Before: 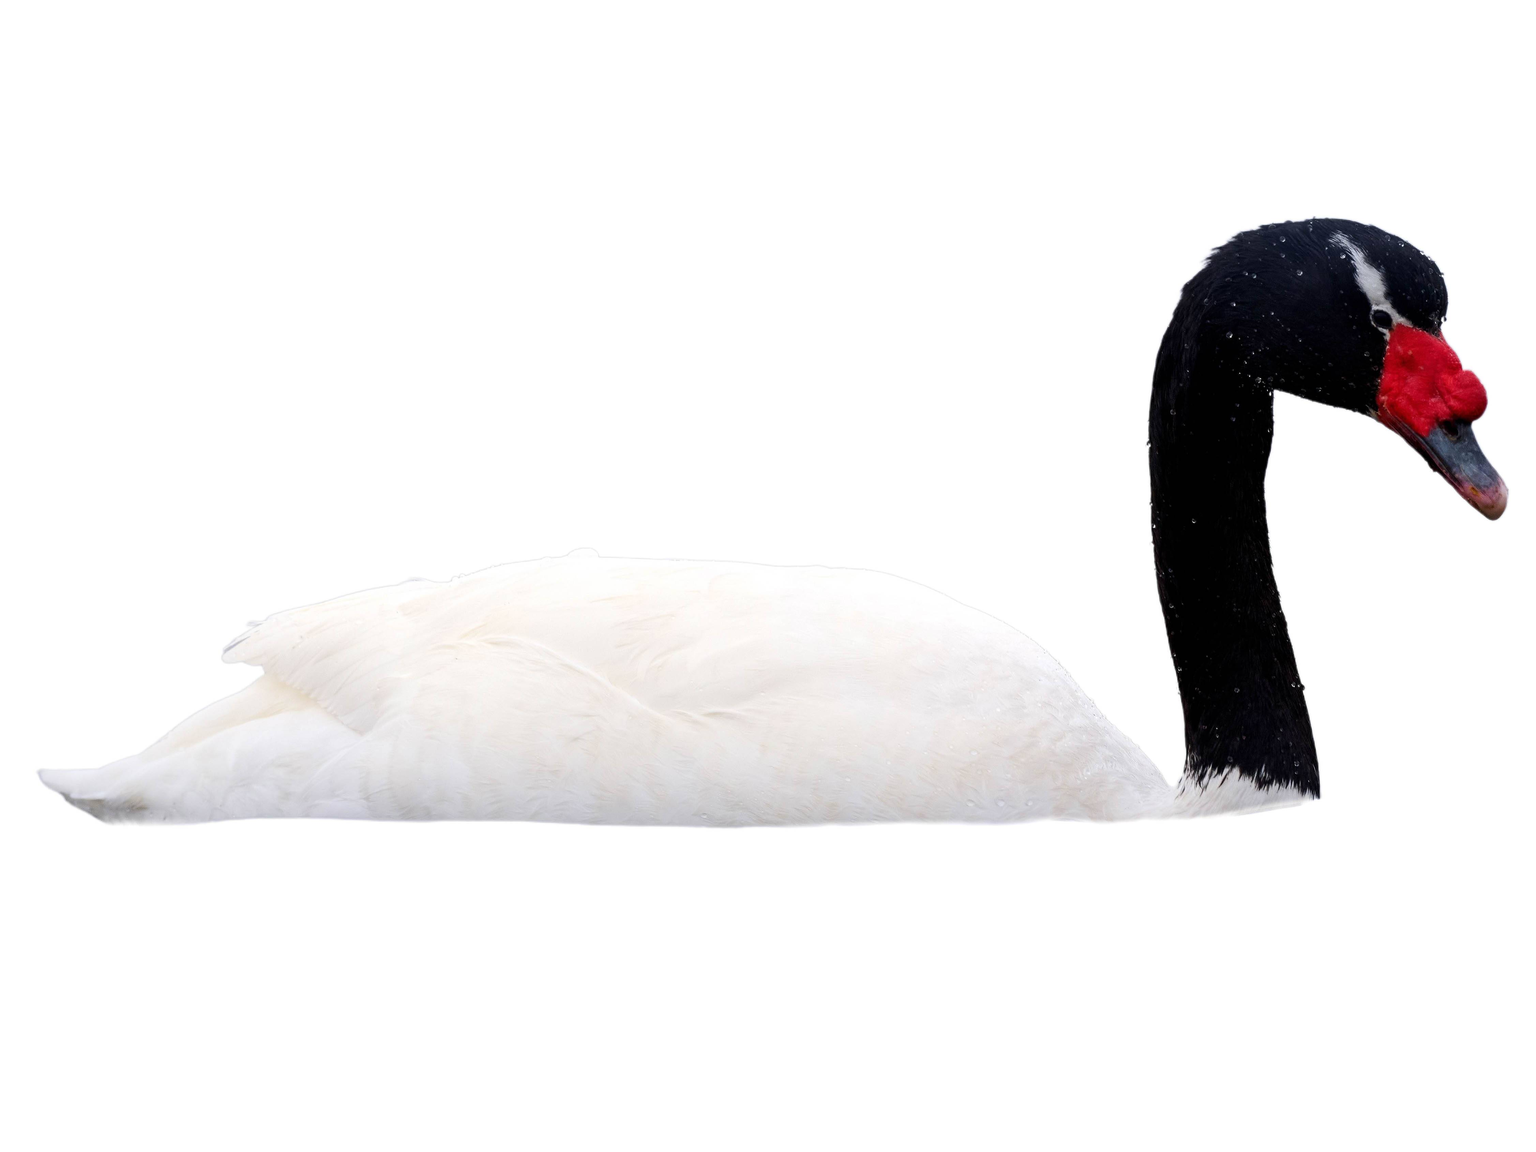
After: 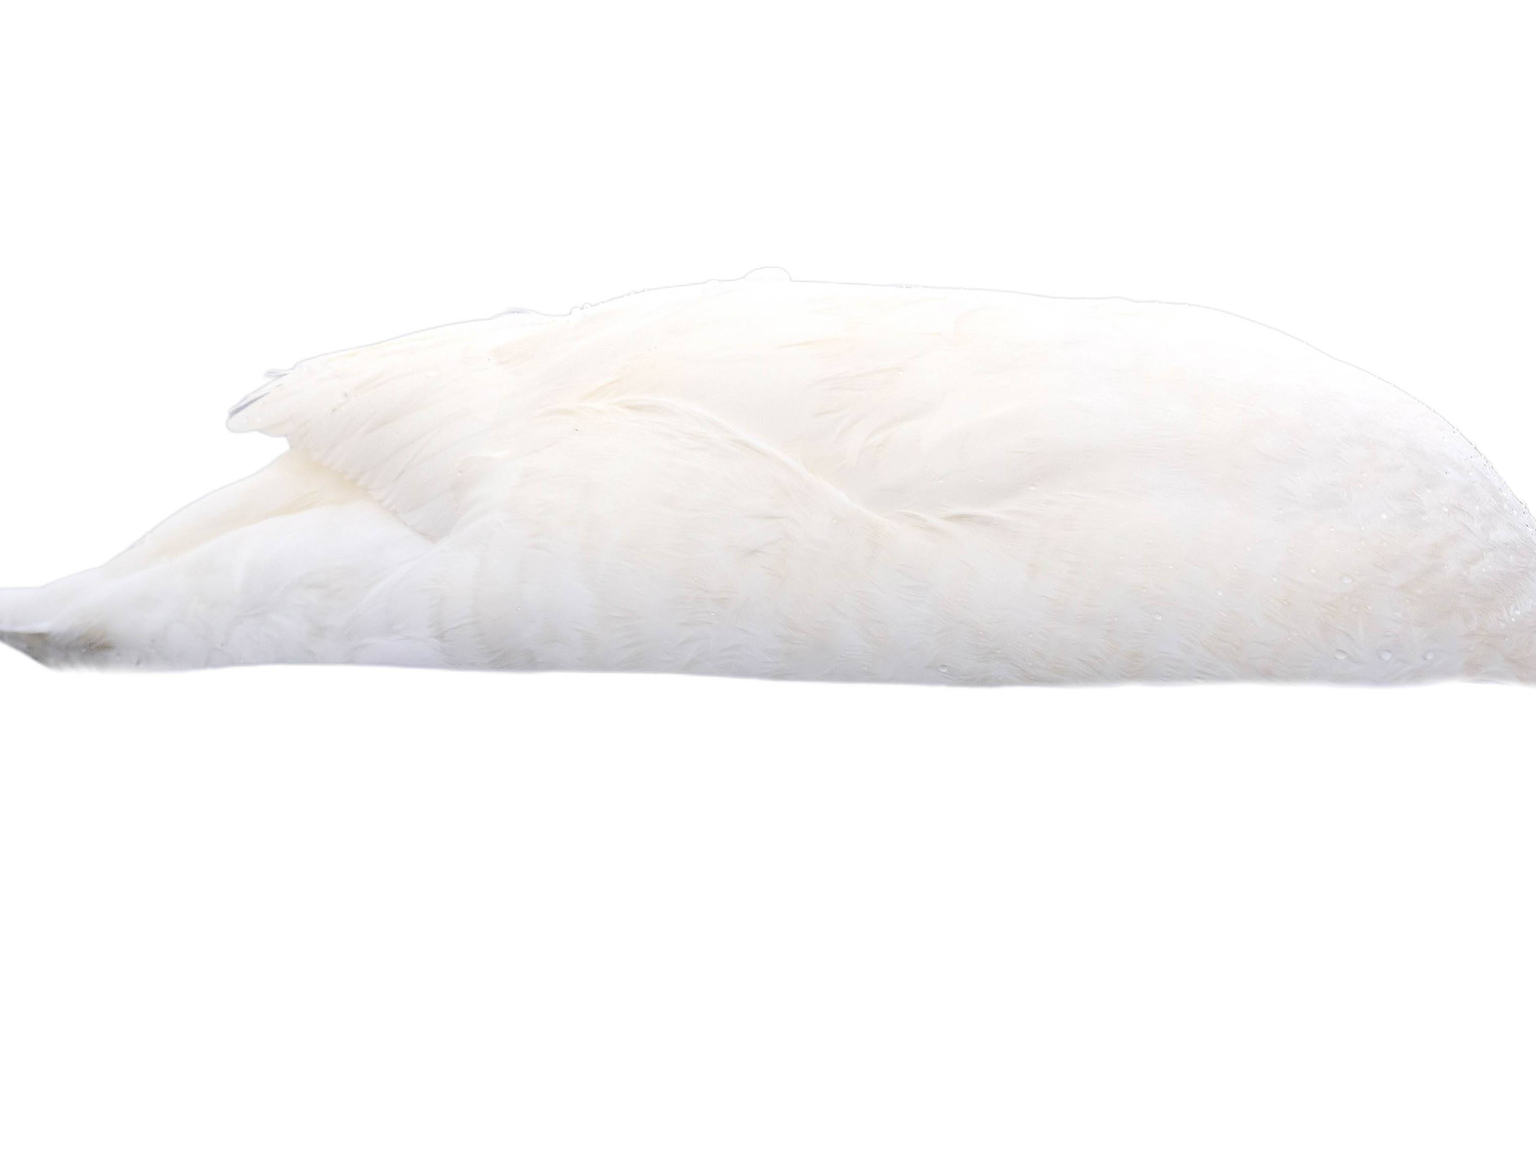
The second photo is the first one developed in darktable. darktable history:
crop and rotate: angle -0.713°, left 3.768%, top 31.553%, right 28.103%
